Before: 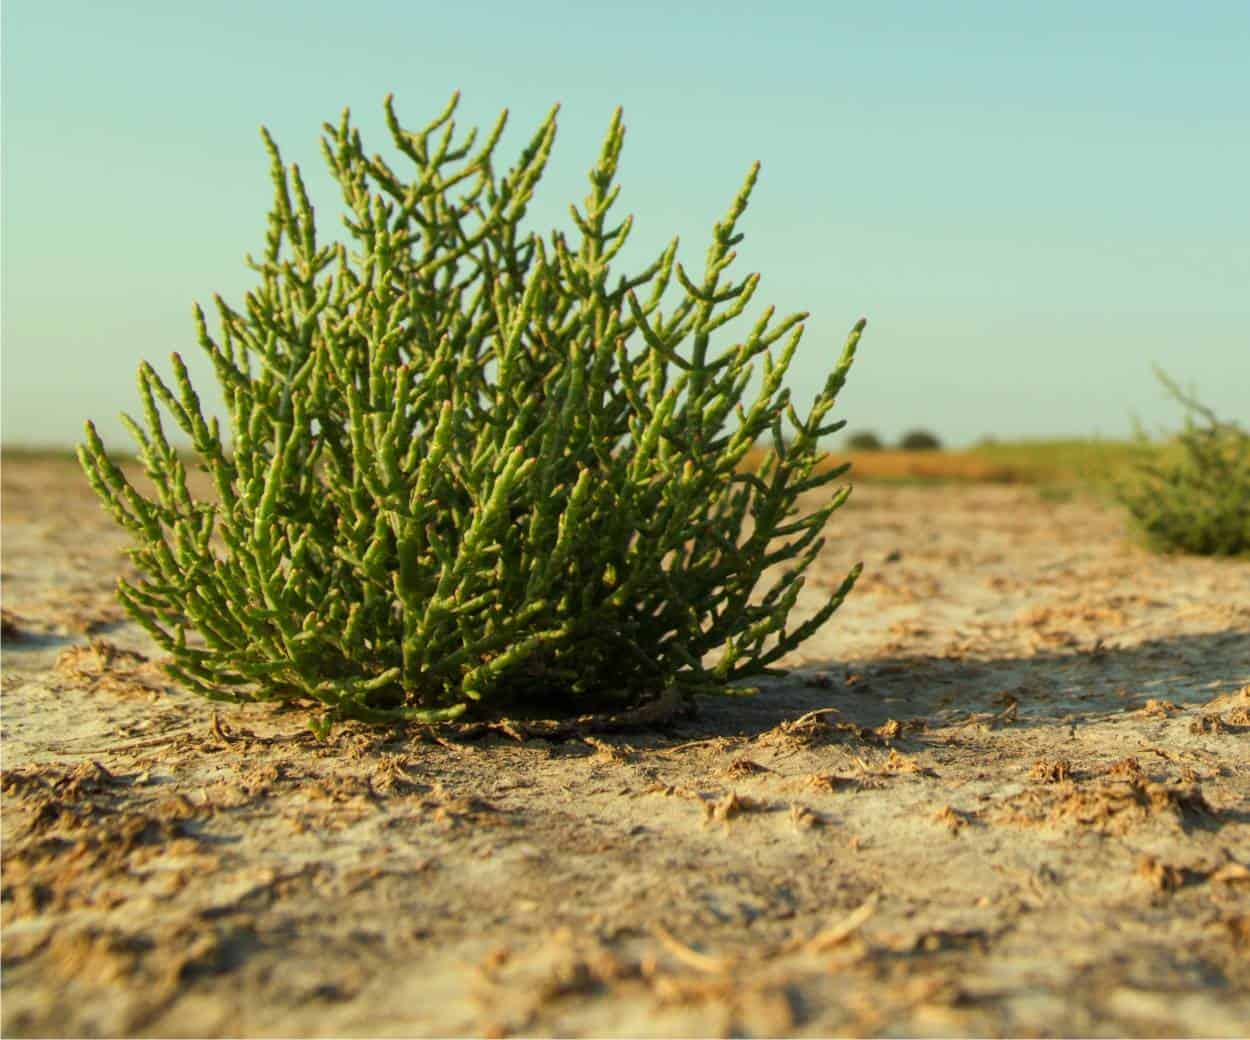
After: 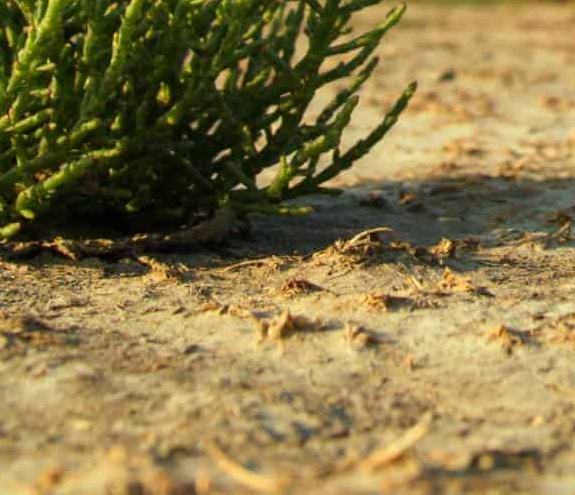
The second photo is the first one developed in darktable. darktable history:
crop: left 35.719%, top 46.266%, right 18.209%, bottom 6.132%
exposure: exposure 0.134 EV, compensate highlight preservation false
